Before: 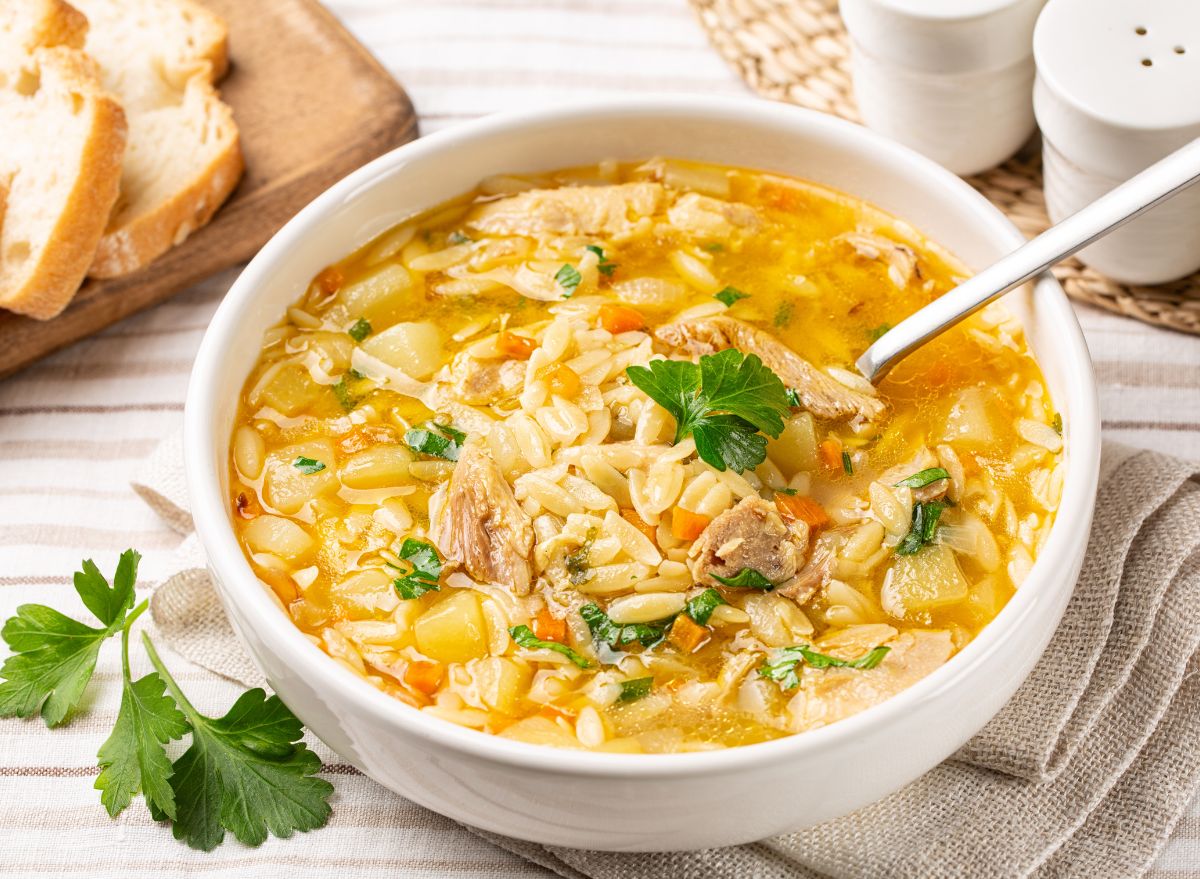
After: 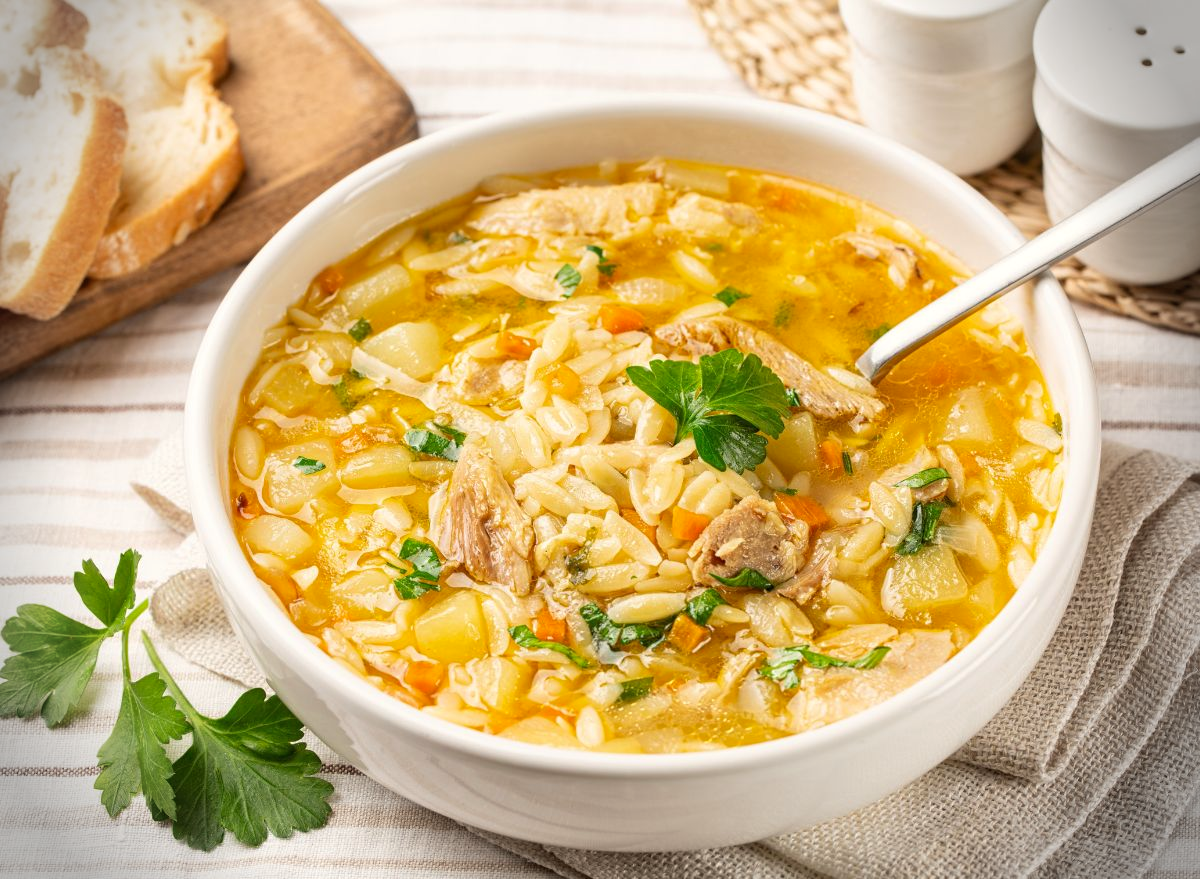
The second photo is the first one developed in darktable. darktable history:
color correction: highlights b* 2.89
vignetting: fall-off start 87.81%, fall-off radius 24.72%
